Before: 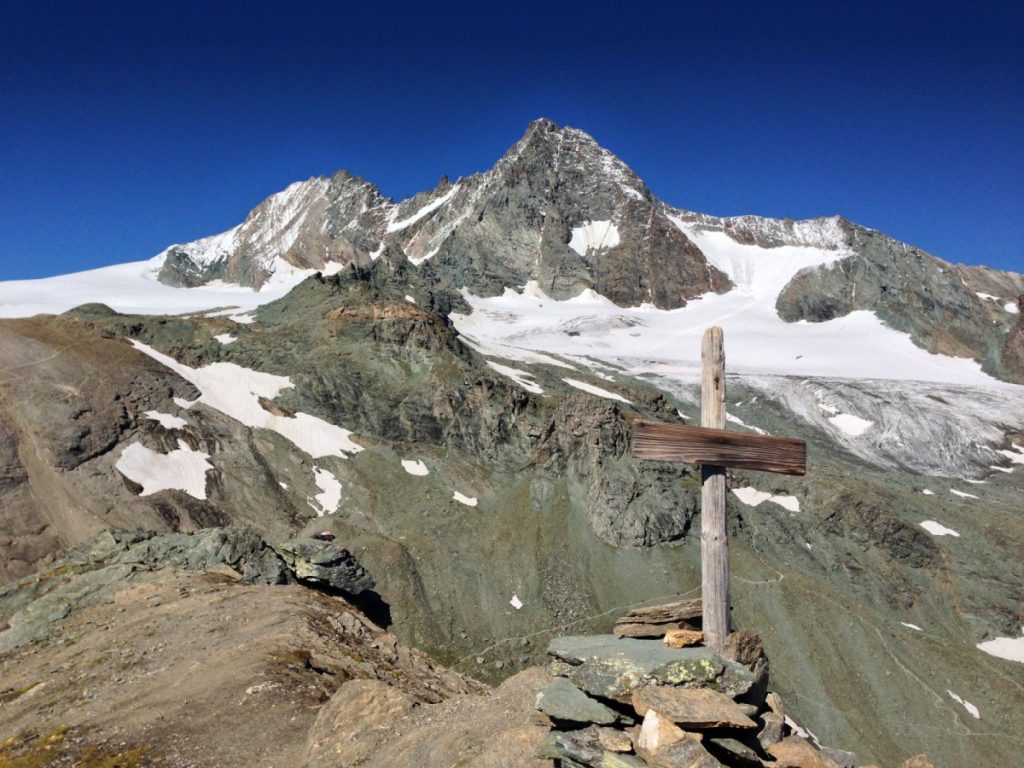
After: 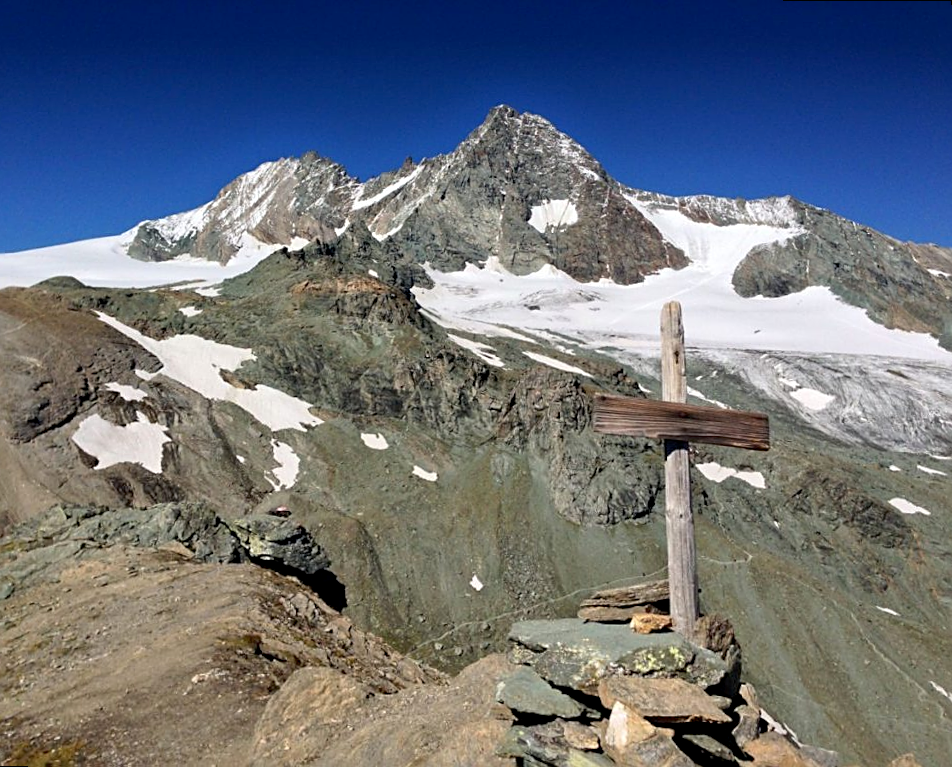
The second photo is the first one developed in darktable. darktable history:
exposure: black level correction 0.004, exposure 0.014 EV, compensate highlight preservation false
sharpen: on, module defaults
rotate and perspective: rotation 0.215°, lens shift (vertical) -0.139, crop left 0.069, crop right 0.939, crop top 0.002, crop bottom 0.996
